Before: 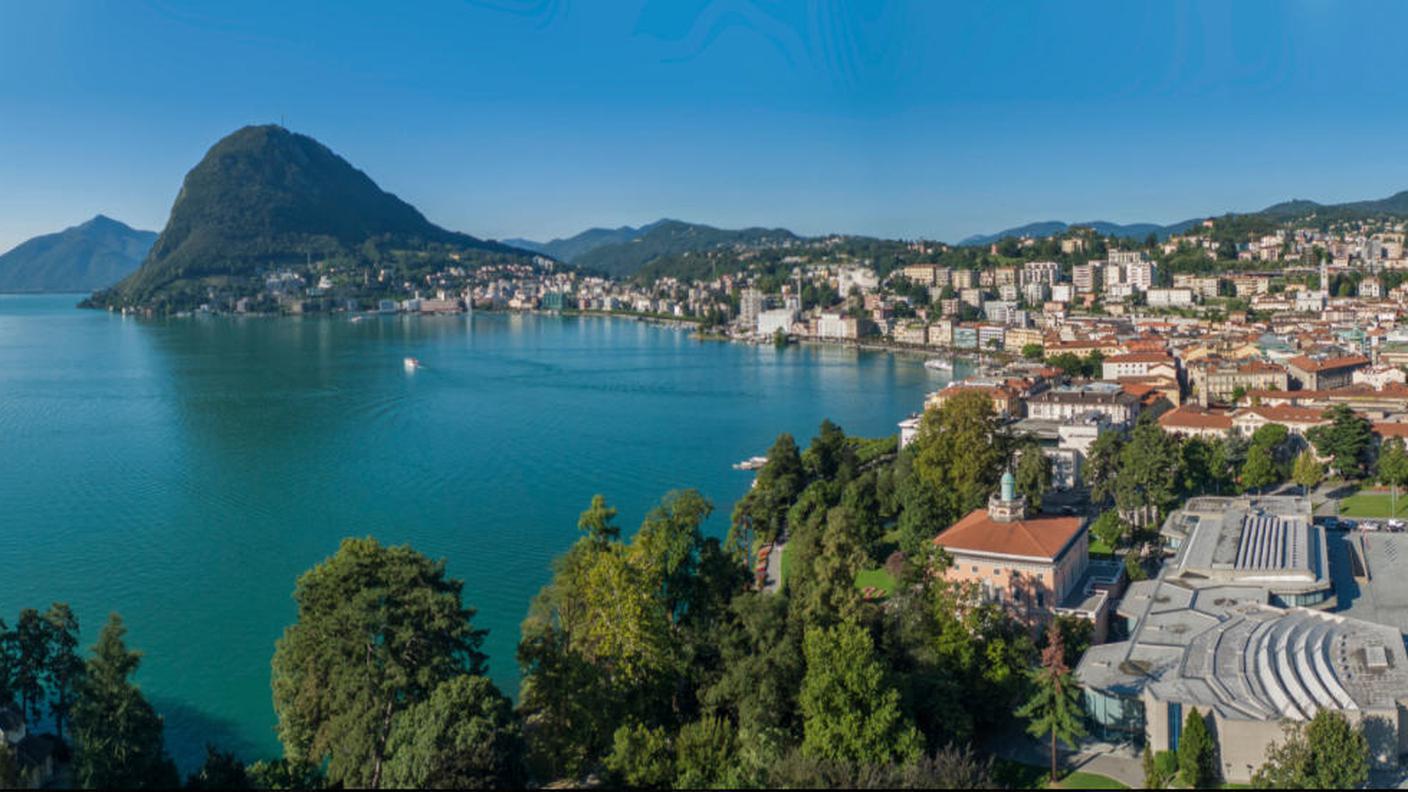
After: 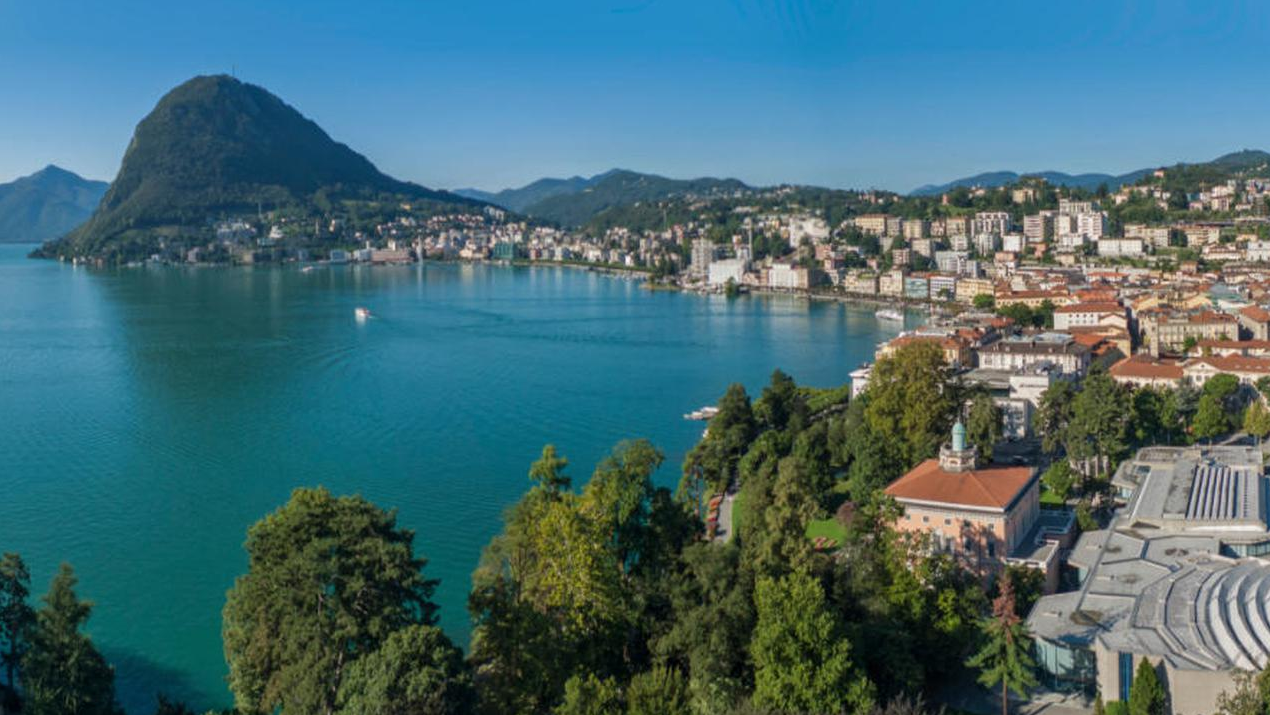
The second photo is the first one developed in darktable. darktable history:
crop: left 3.489%, top 6.414%, right 6.286%, bottom 3.253%
